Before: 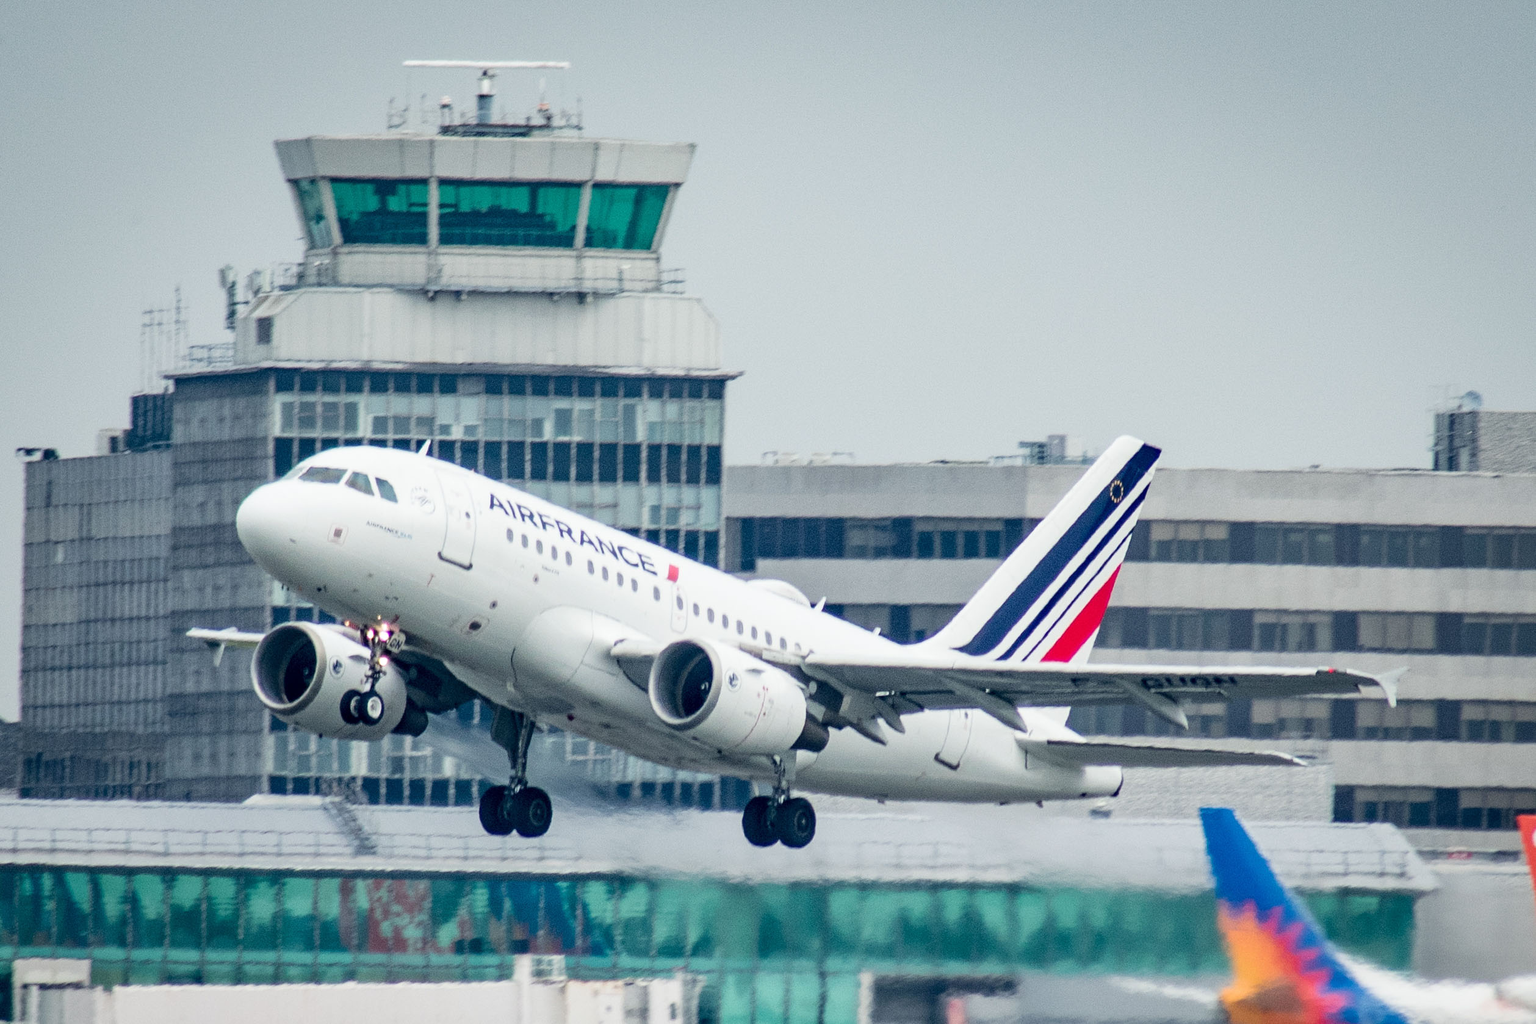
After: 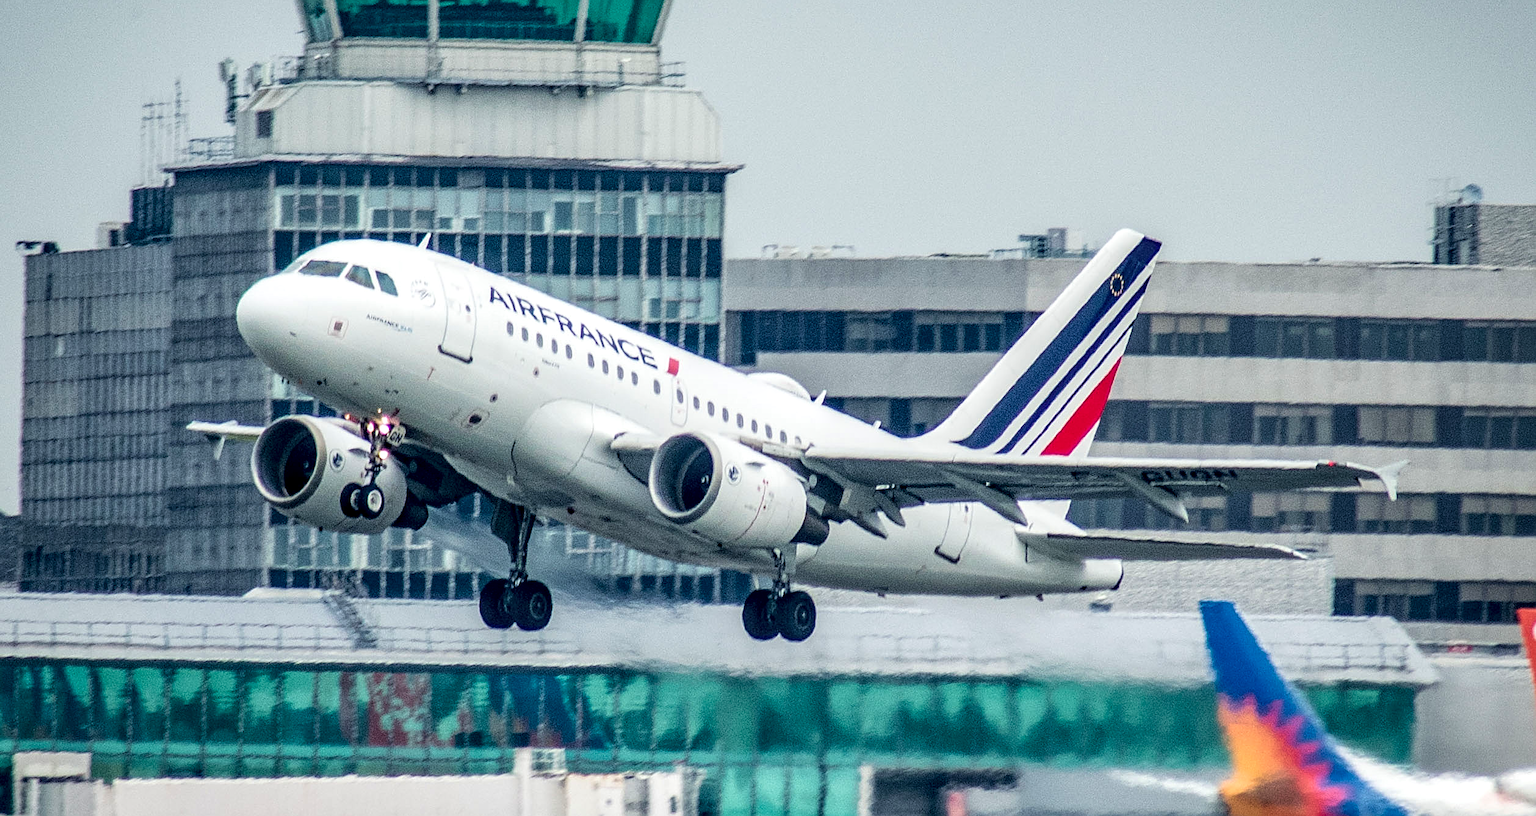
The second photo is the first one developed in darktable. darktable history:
velvia: strength 24.34%
local contrast: highlights 26%, detail 150%
crop and rotate: top 20.261%
sharpen: on, module defaults
